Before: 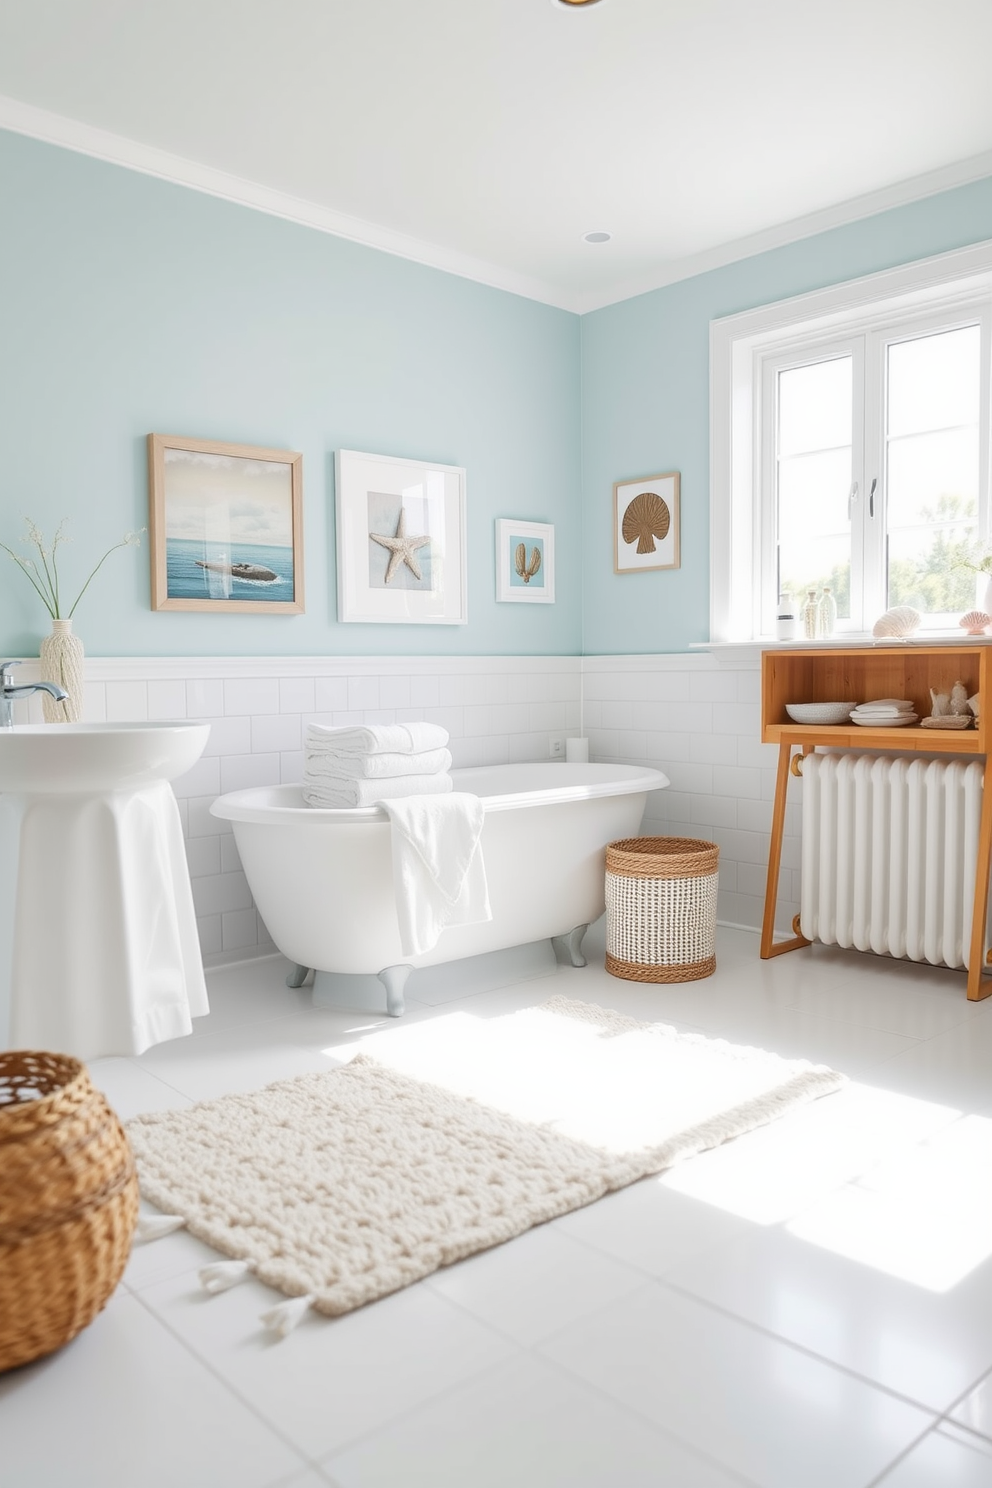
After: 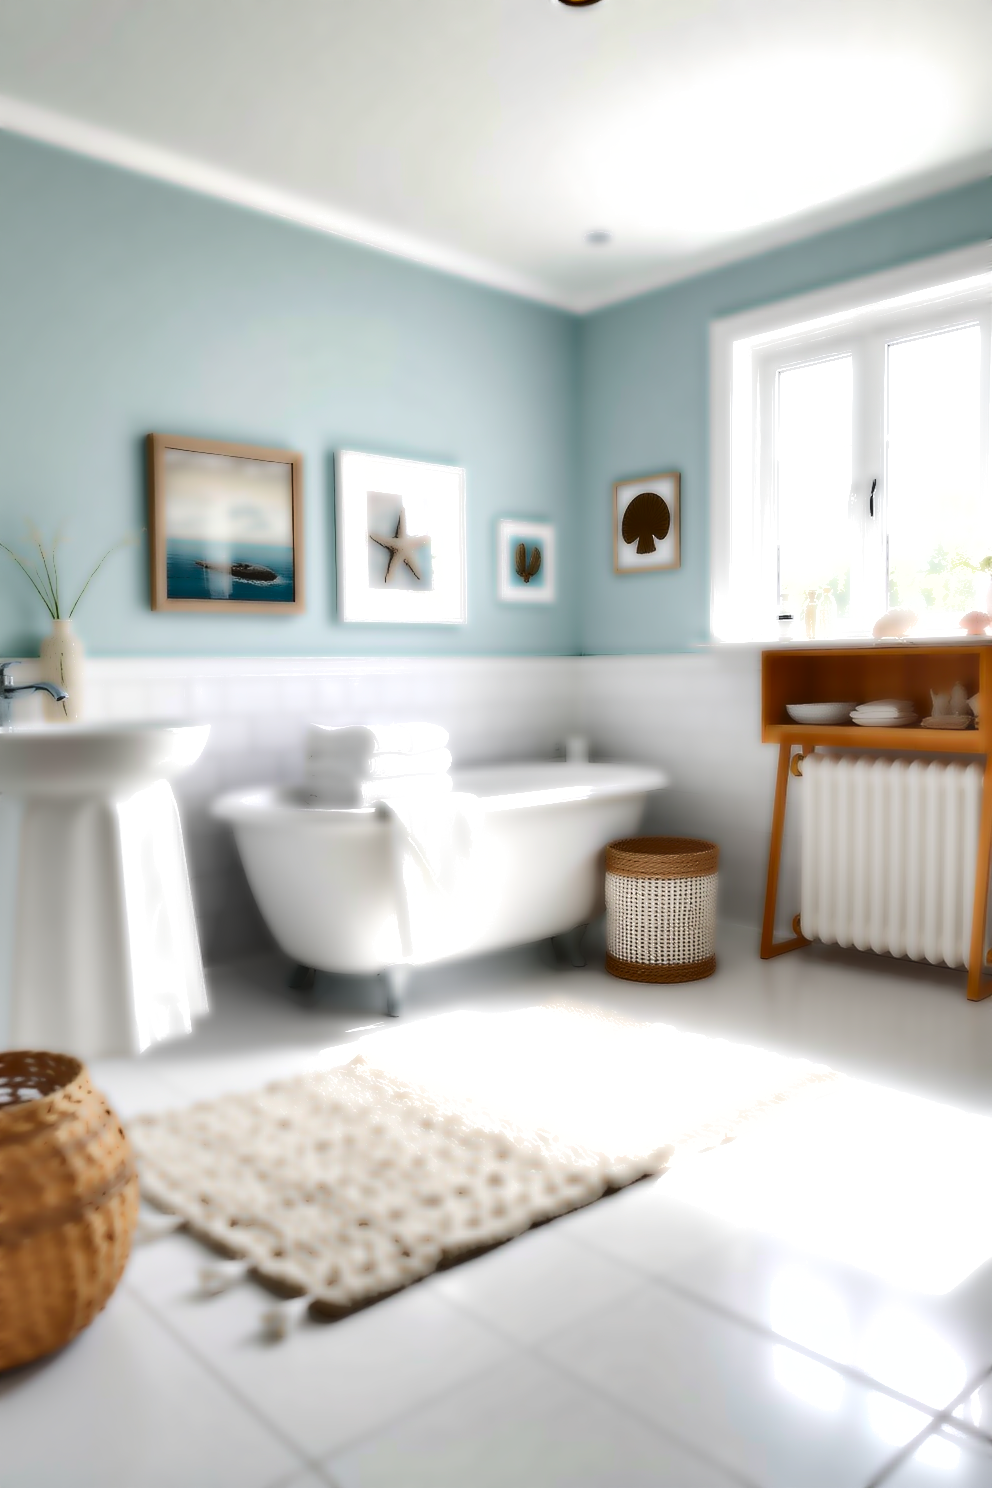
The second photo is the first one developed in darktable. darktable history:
shadows and highlights: radius 108.52, shadows 44.07, highlights -67.8, low approximation 0.01, soften with gaussian
lowpass: radius 4, soften with bilateral filter, unbound 0
tone equalizer: -8 EV -0.417 EV, -7 EV -0.389 EV, -6 EV -0.333 EV, -5 EV -0.222 EV, -3 EV 0.222 EV, -2 EV 0.333 EV, -1 EV 0.389 EV, +0 EV 0.417 EV, edges refinement/feathering 500, mask exposure compensation -1.57 EV, preserve details no
